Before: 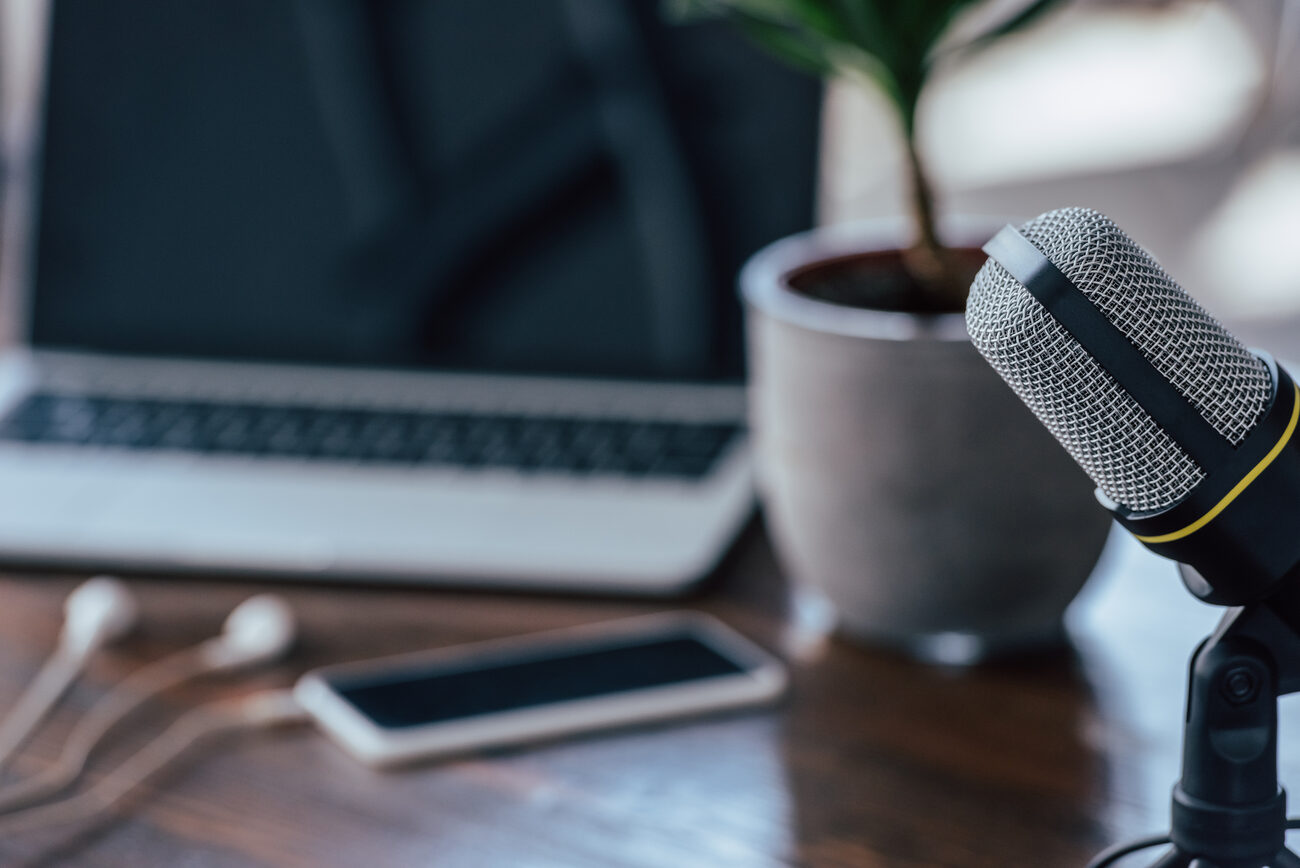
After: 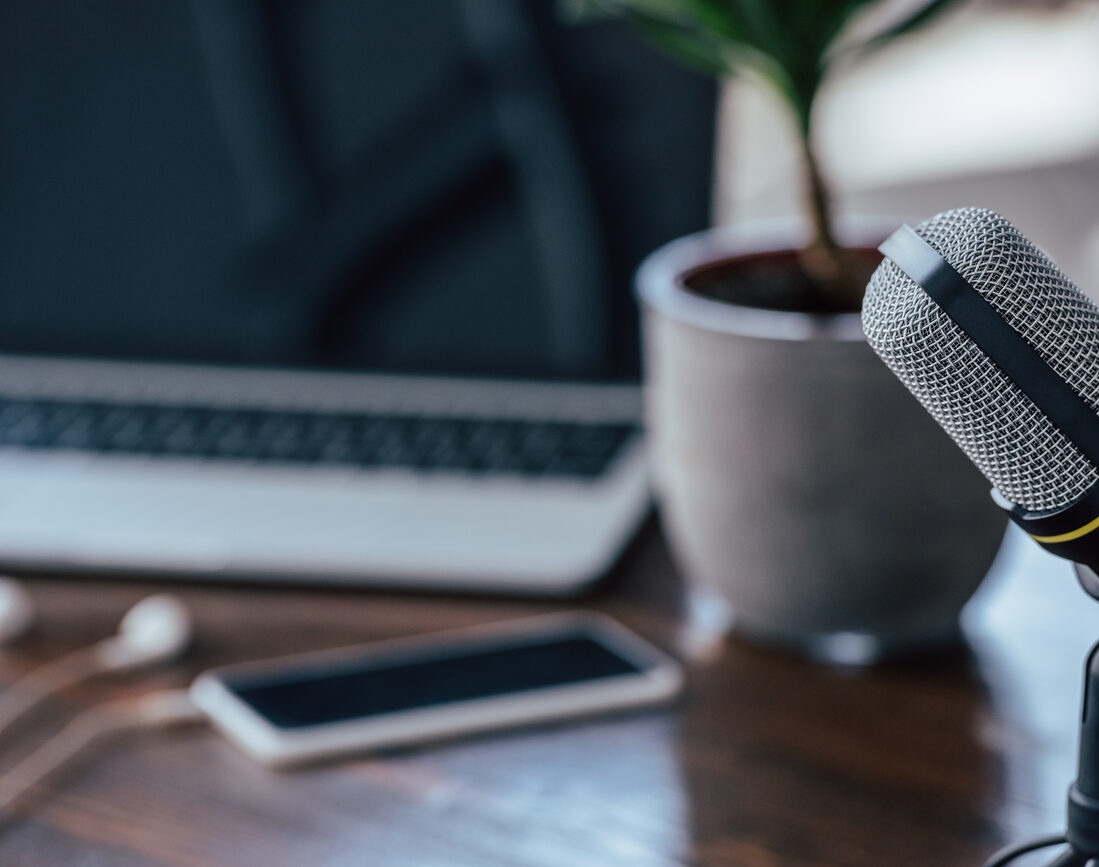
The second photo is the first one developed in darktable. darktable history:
crop: left 8.062%, right 7.384%
